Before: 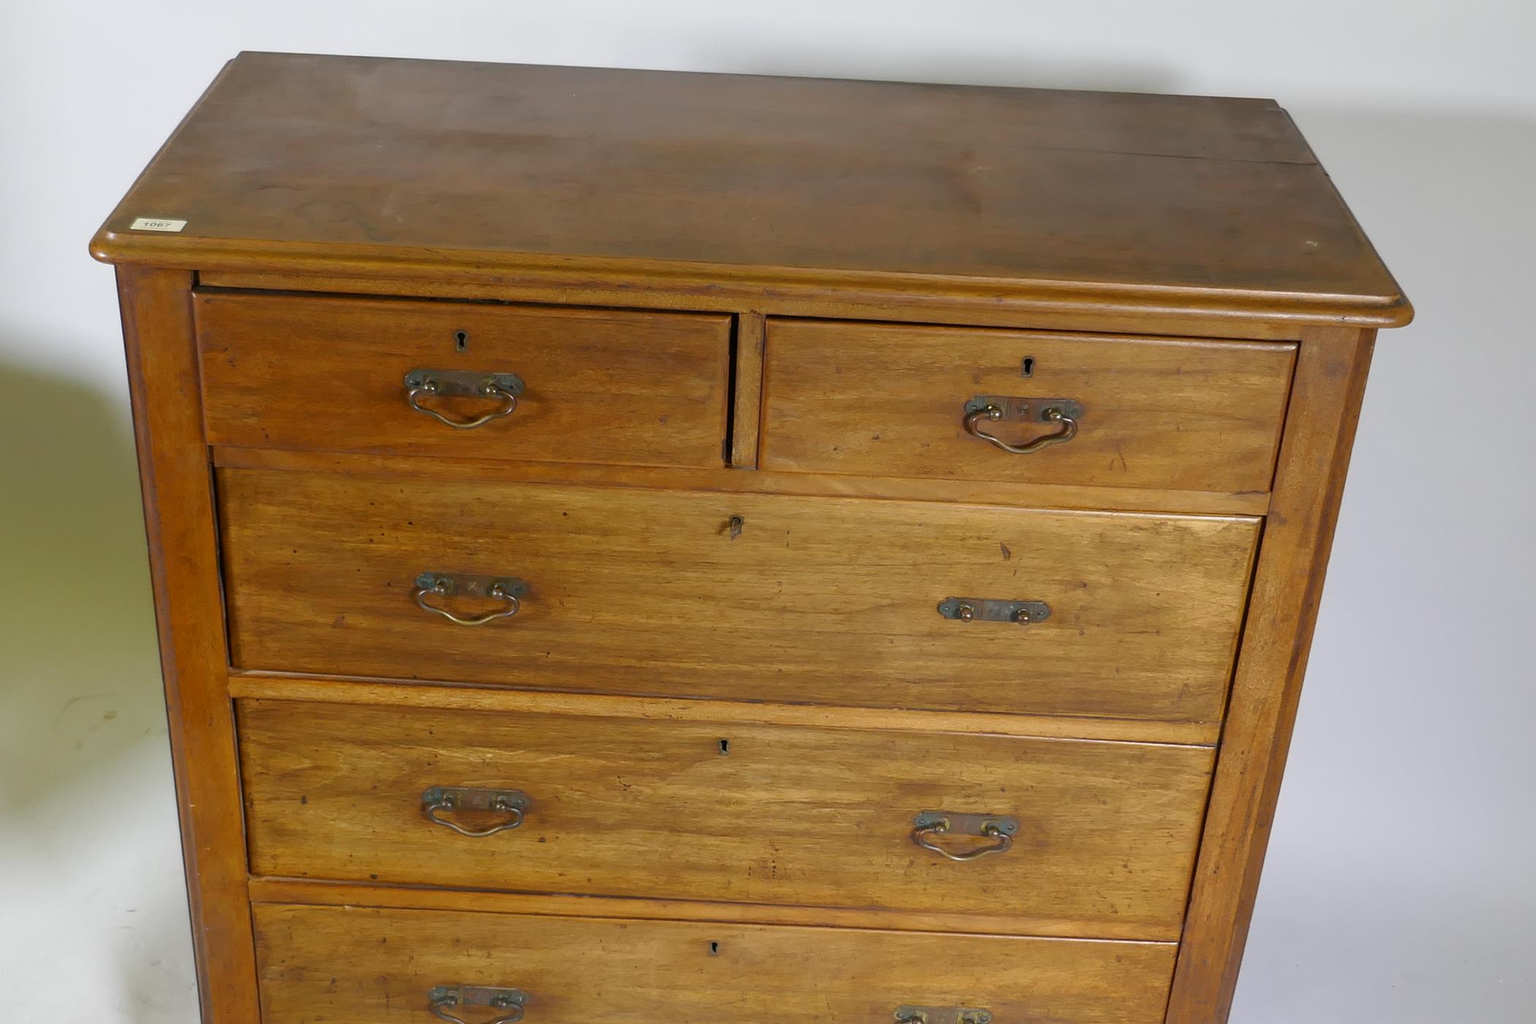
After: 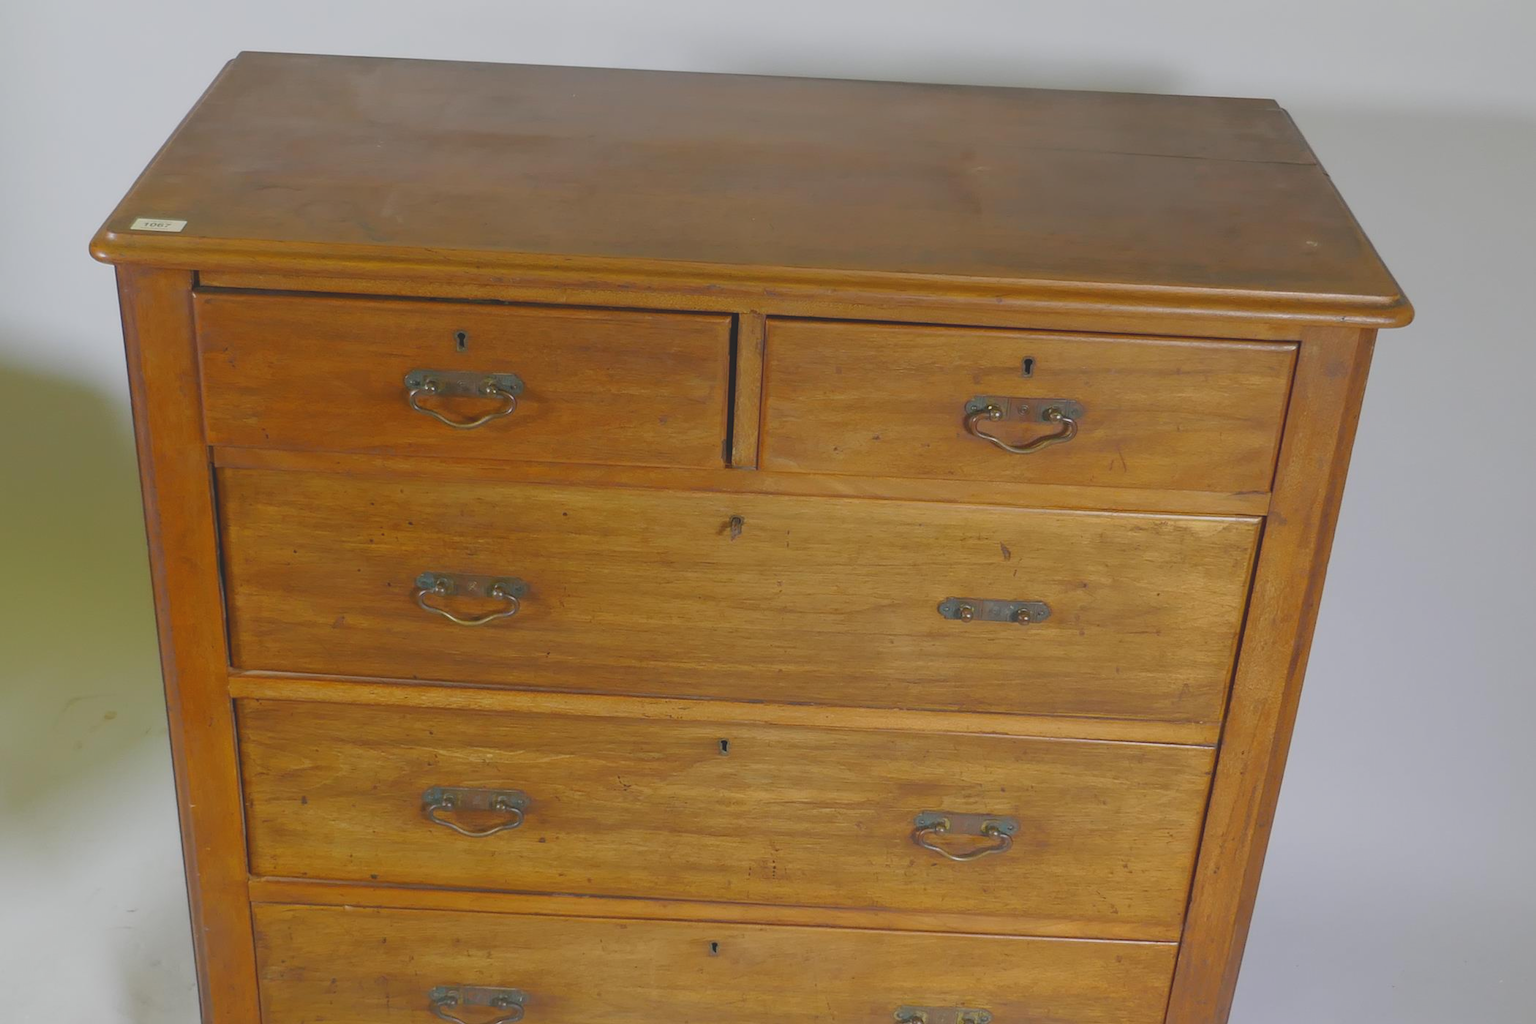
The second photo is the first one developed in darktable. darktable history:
contrast brightness saturation: contrast -0.298
